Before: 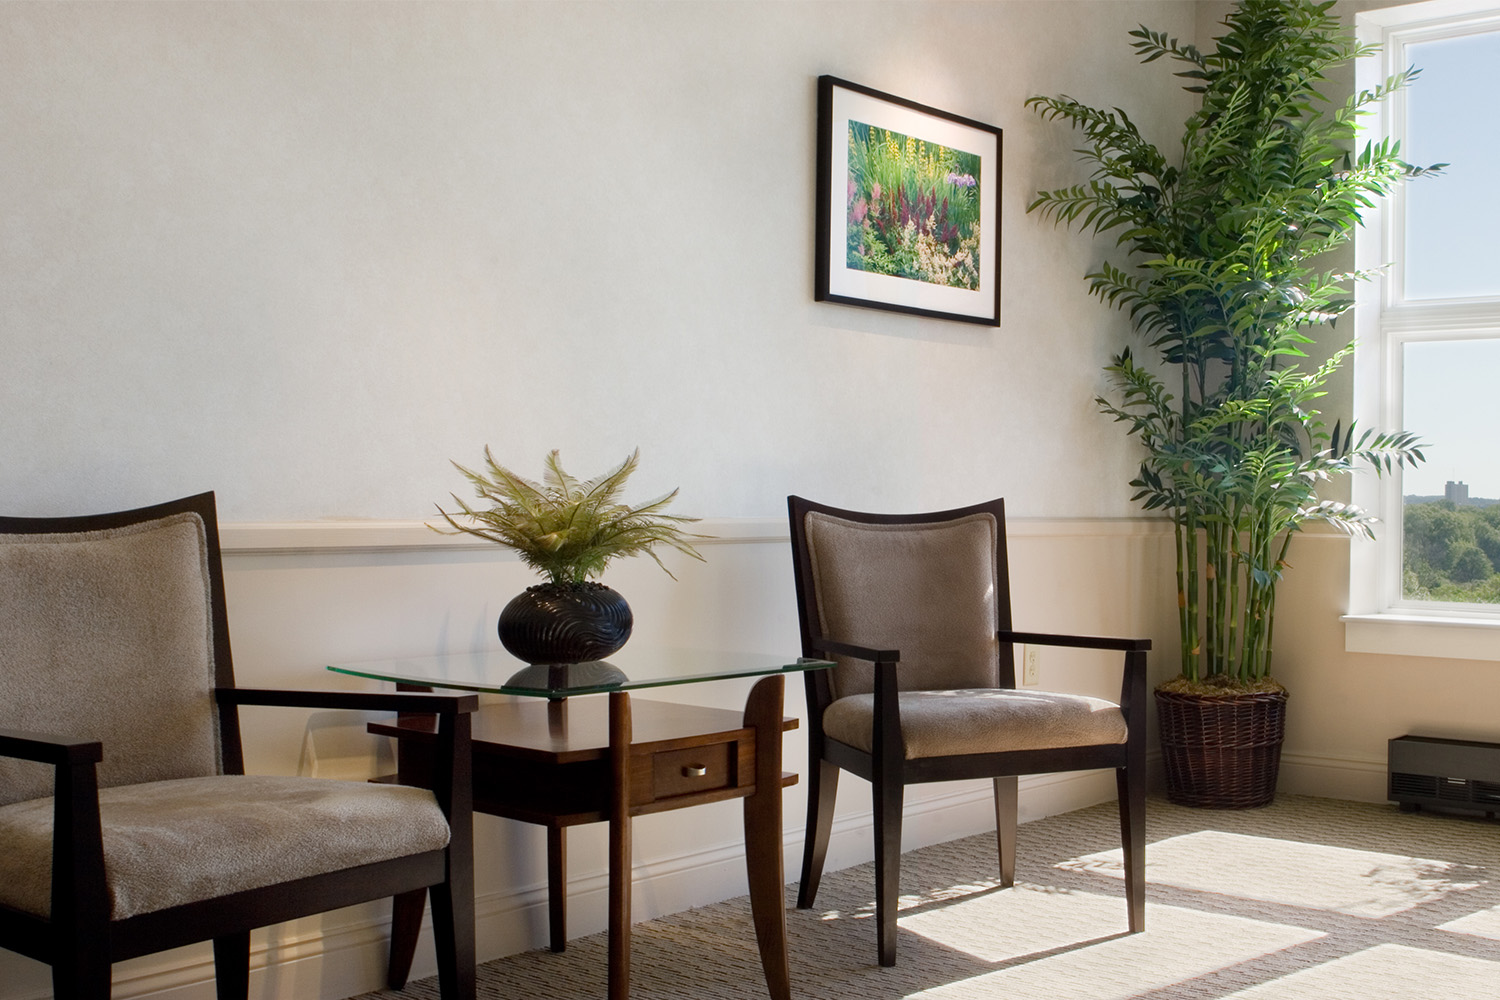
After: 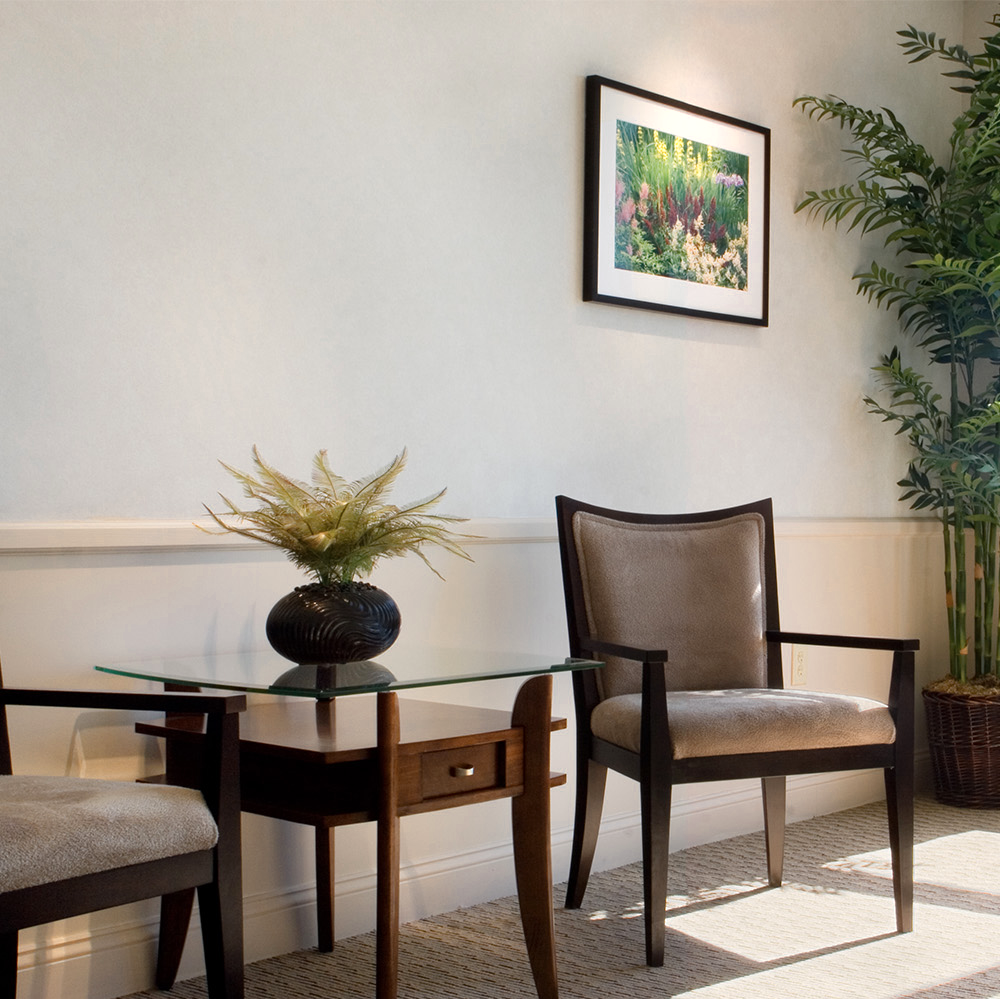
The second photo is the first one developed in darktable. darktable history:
crop and rotate: left 15.546%, right 17.787%
color zones: curves: ch0 [(0.018, 0.548) (0.197, 0.654) (0.425, 0.447) (0.605, 0.658) (0.732, 0.579)]; ch1 [(0.105, 0.531) (0.224, 0.531) (0.386, 0.39) (0.618, 0.456) (0.732, 0.456) (0.956, 0.421)]; ch2 [(0.039, 0.583) (0.215, 0.465) (0.399, 0.544) (0.465, 0.548) (0.614, 0.447) (0.724, 0.43) (0.882, 0.623) (0.956, 0.632)]
